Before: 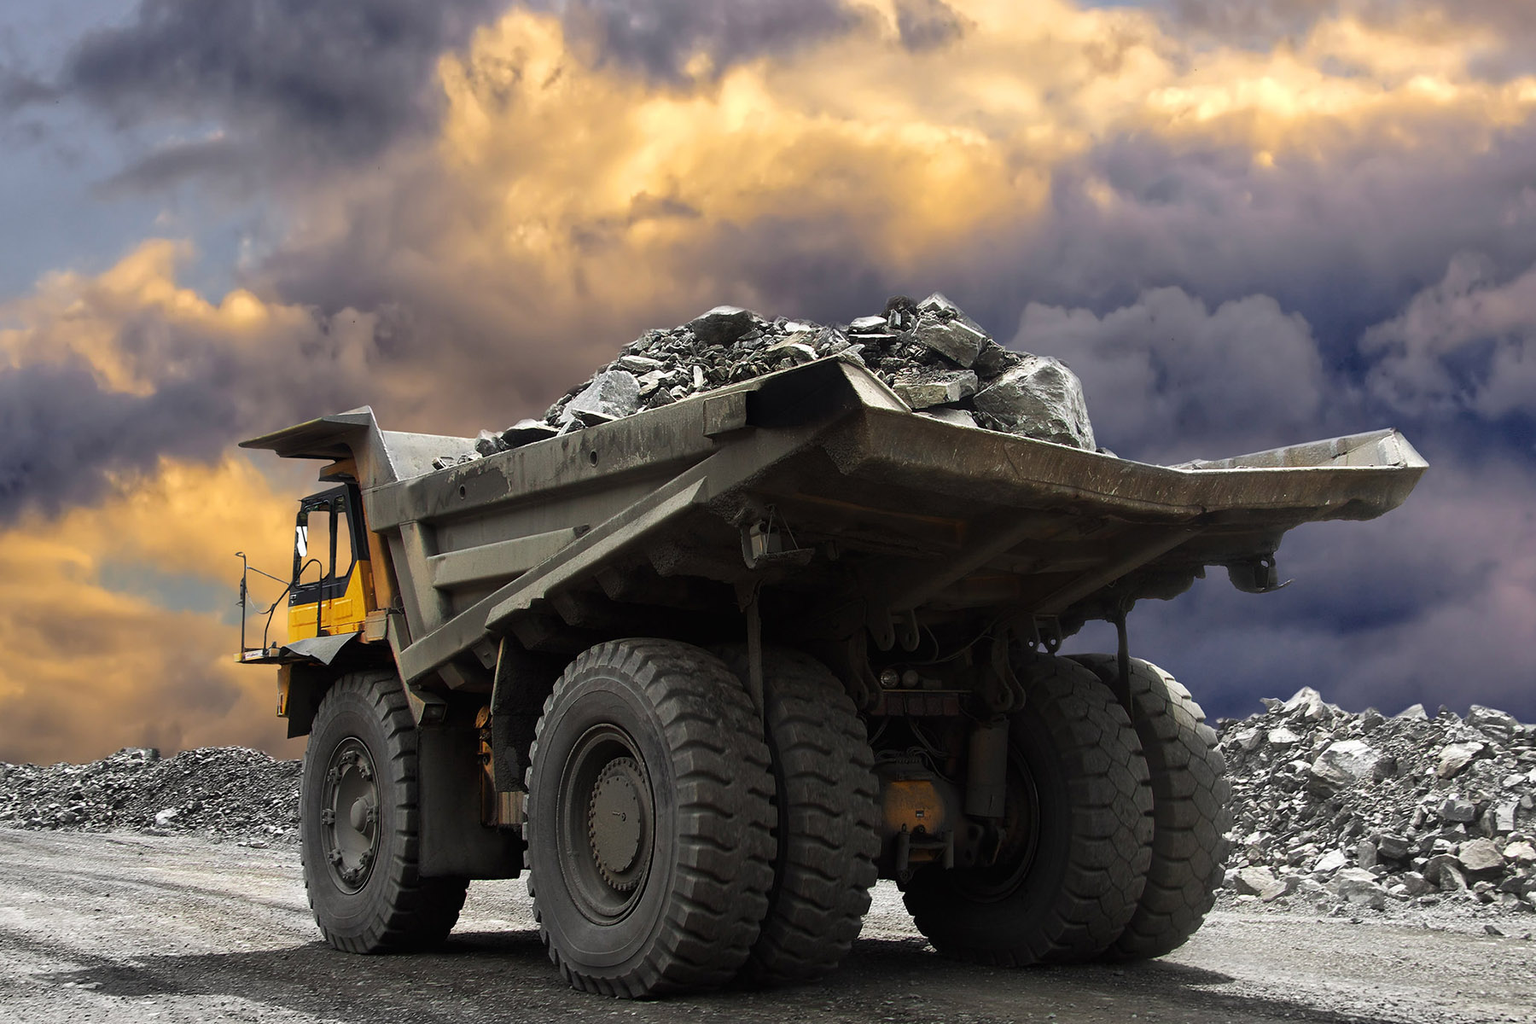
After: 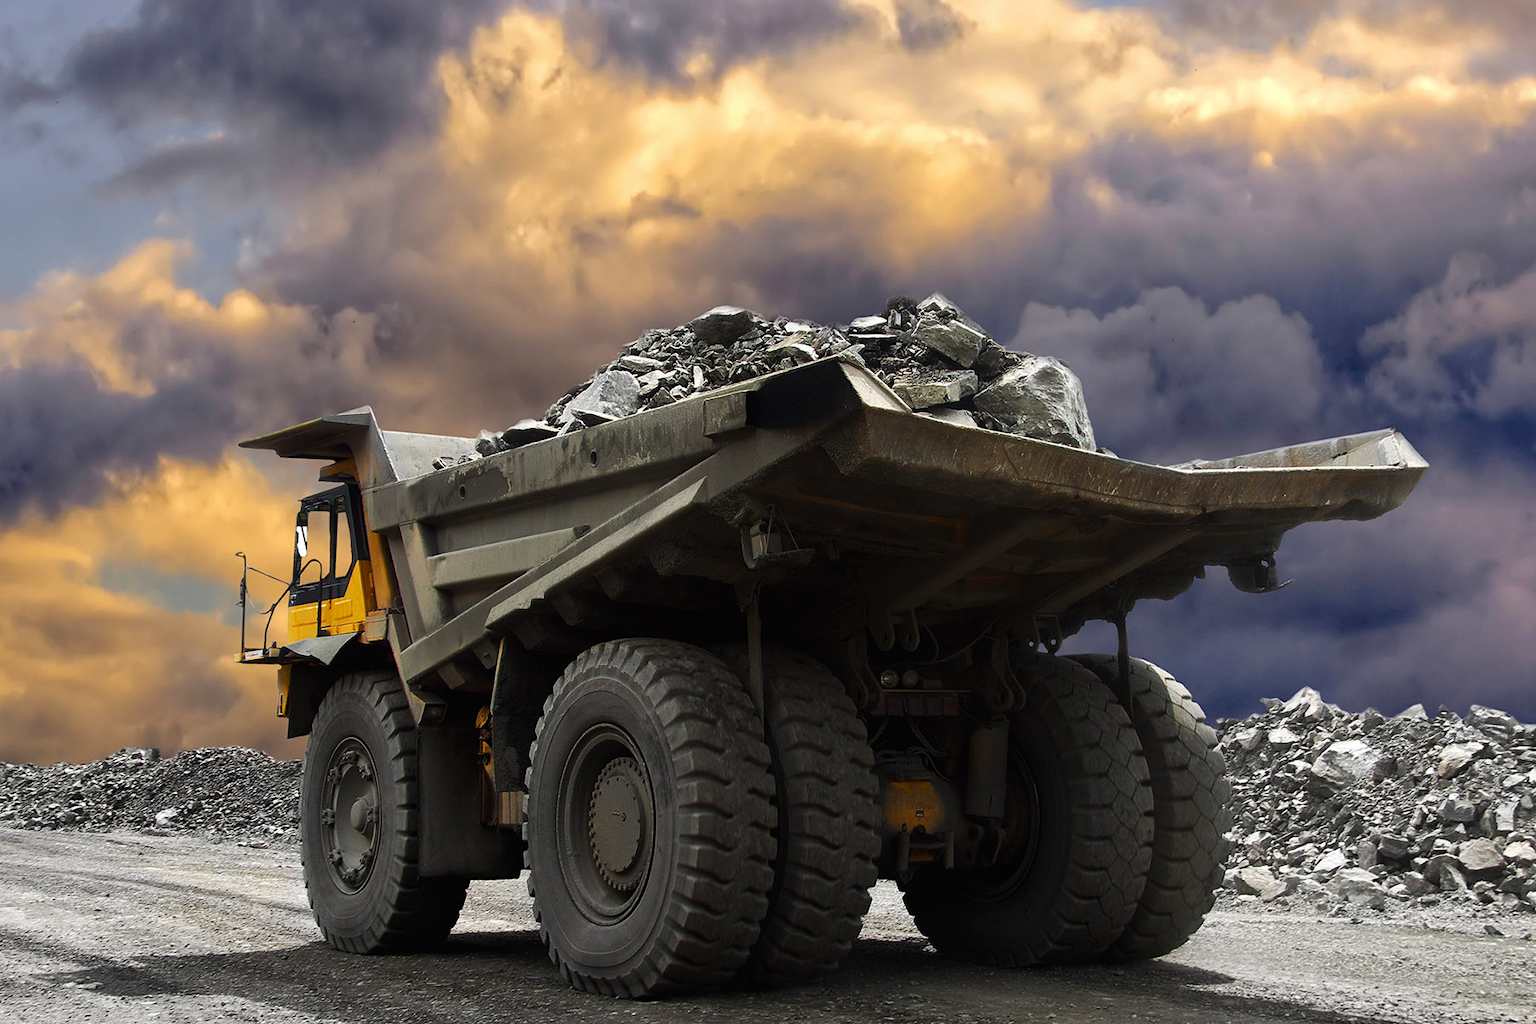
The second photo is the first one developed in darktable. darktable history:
color balance rgb: shadows lift › luminance -19.987%, perceptual saturation grading › global saturation 15.296%, perceptual saturation grading › highlights -19.144%, perceptual saturation grading › shadows 19.095%
tone equalizer: edges refinement/feathering 500, mask exposure compensation -1.57 EV, preserve details no
